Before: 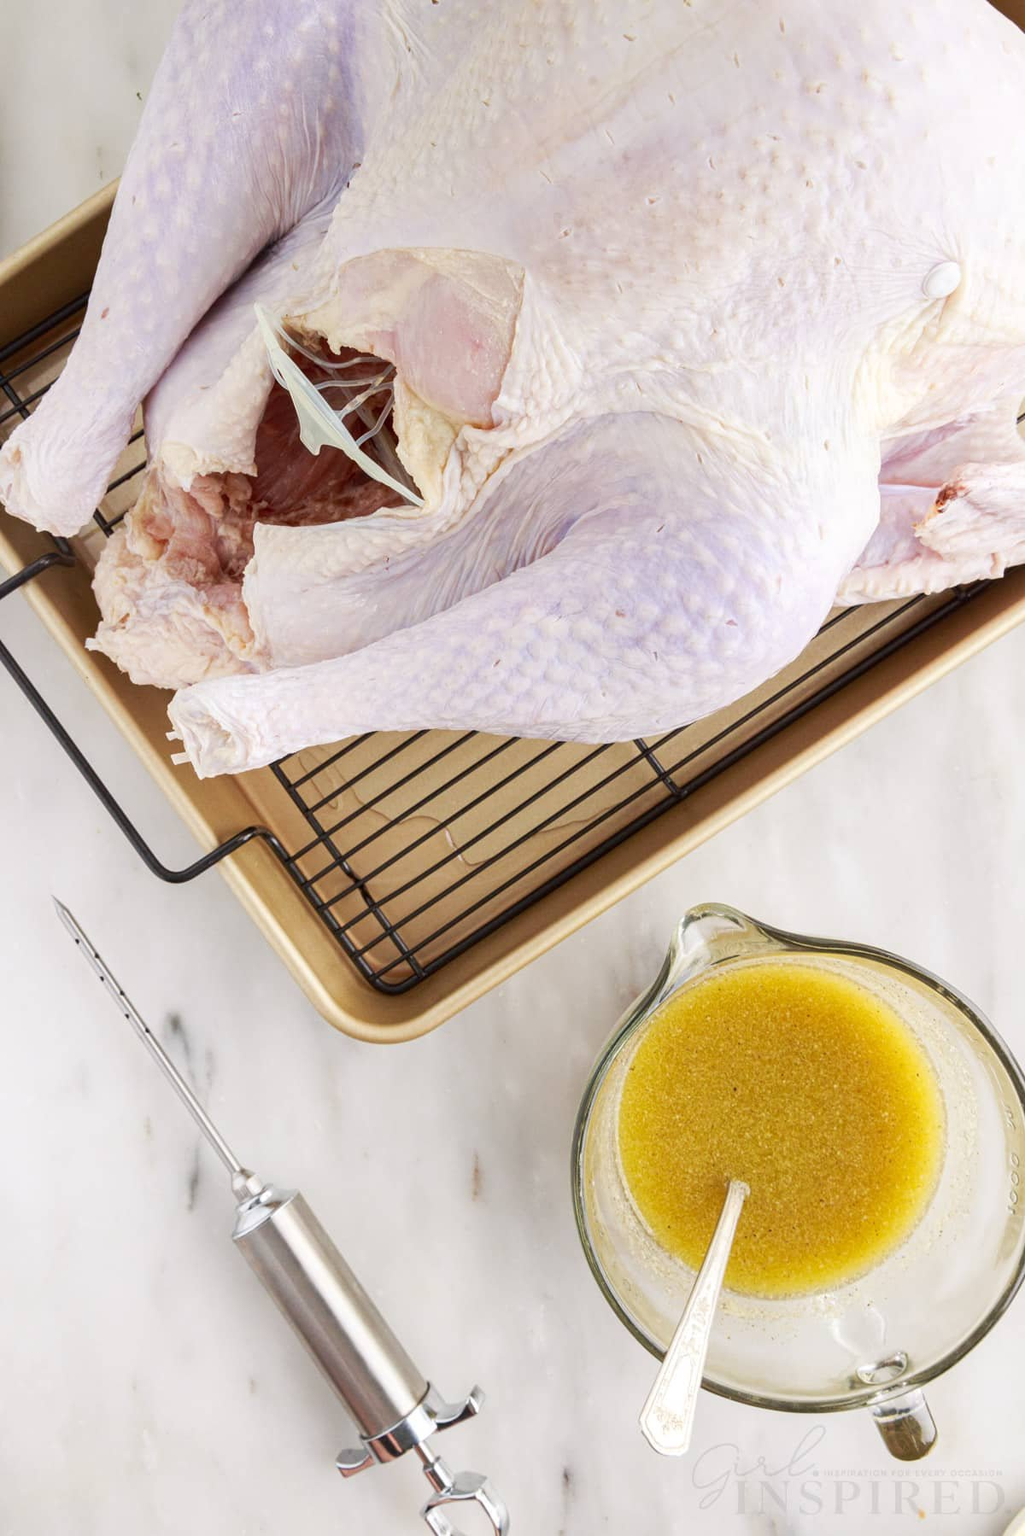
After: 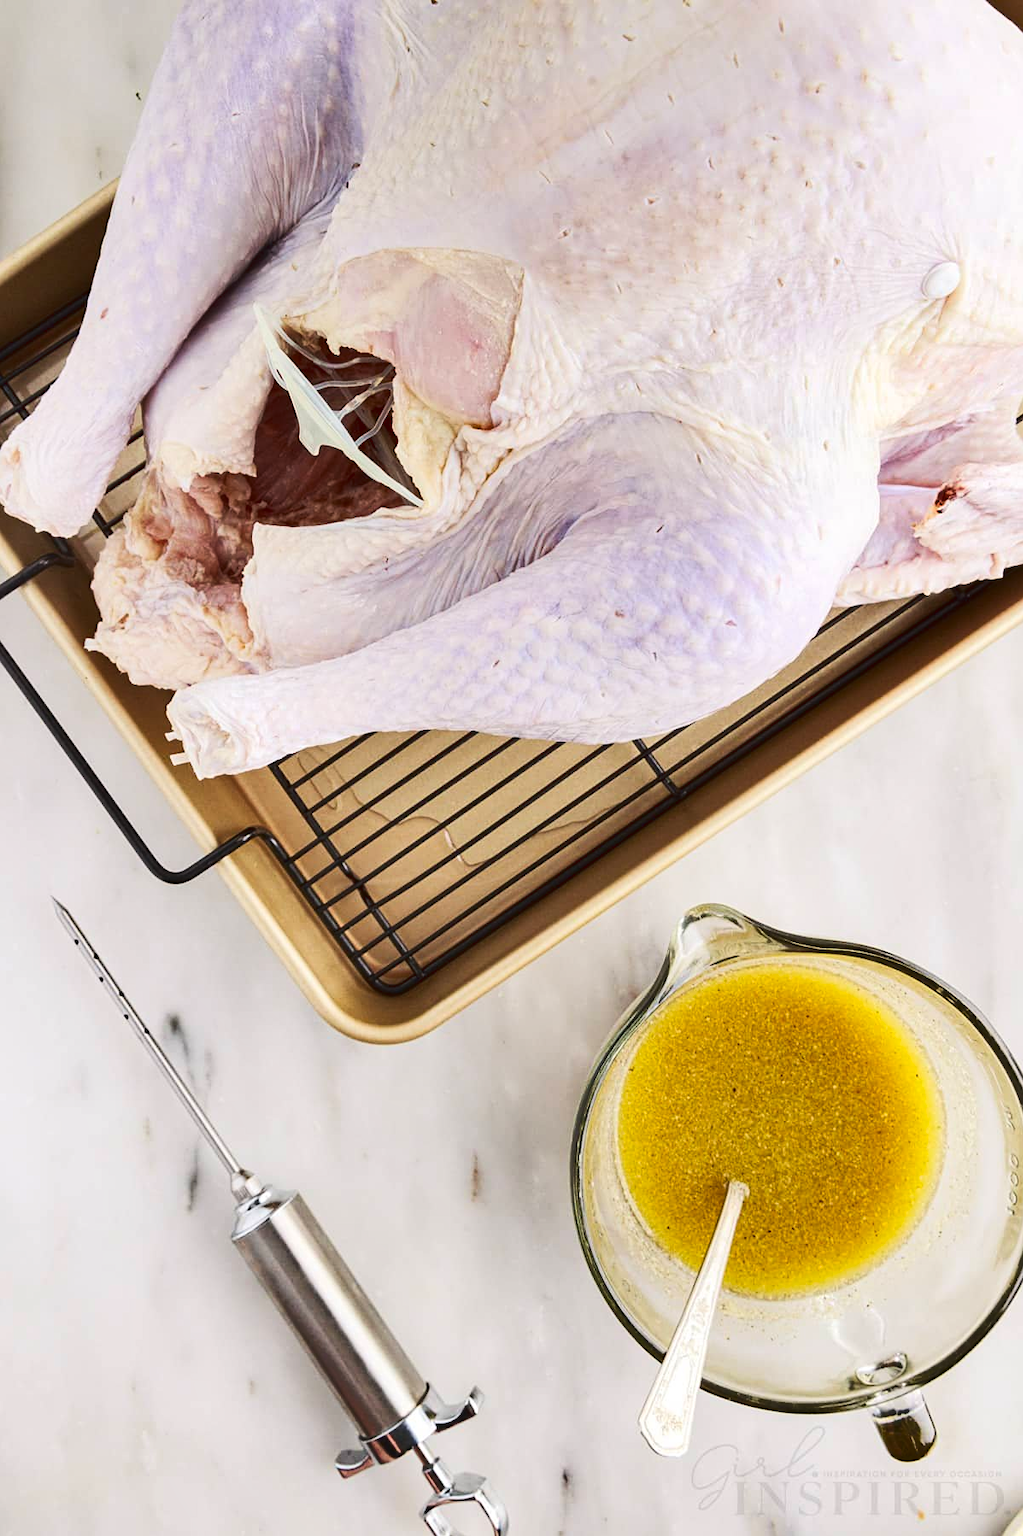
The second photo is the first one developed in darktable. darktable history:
sharpen: amount 0.2
shadows and highlights: soften with gaussian
crop and rotate: left 0.126%
tone curve: curves: ch0 [(0, 0.032) (0.181, 0.156) (0.751, 0.829) (1, 1)], color space Lab, linked channels, preserve colors none
